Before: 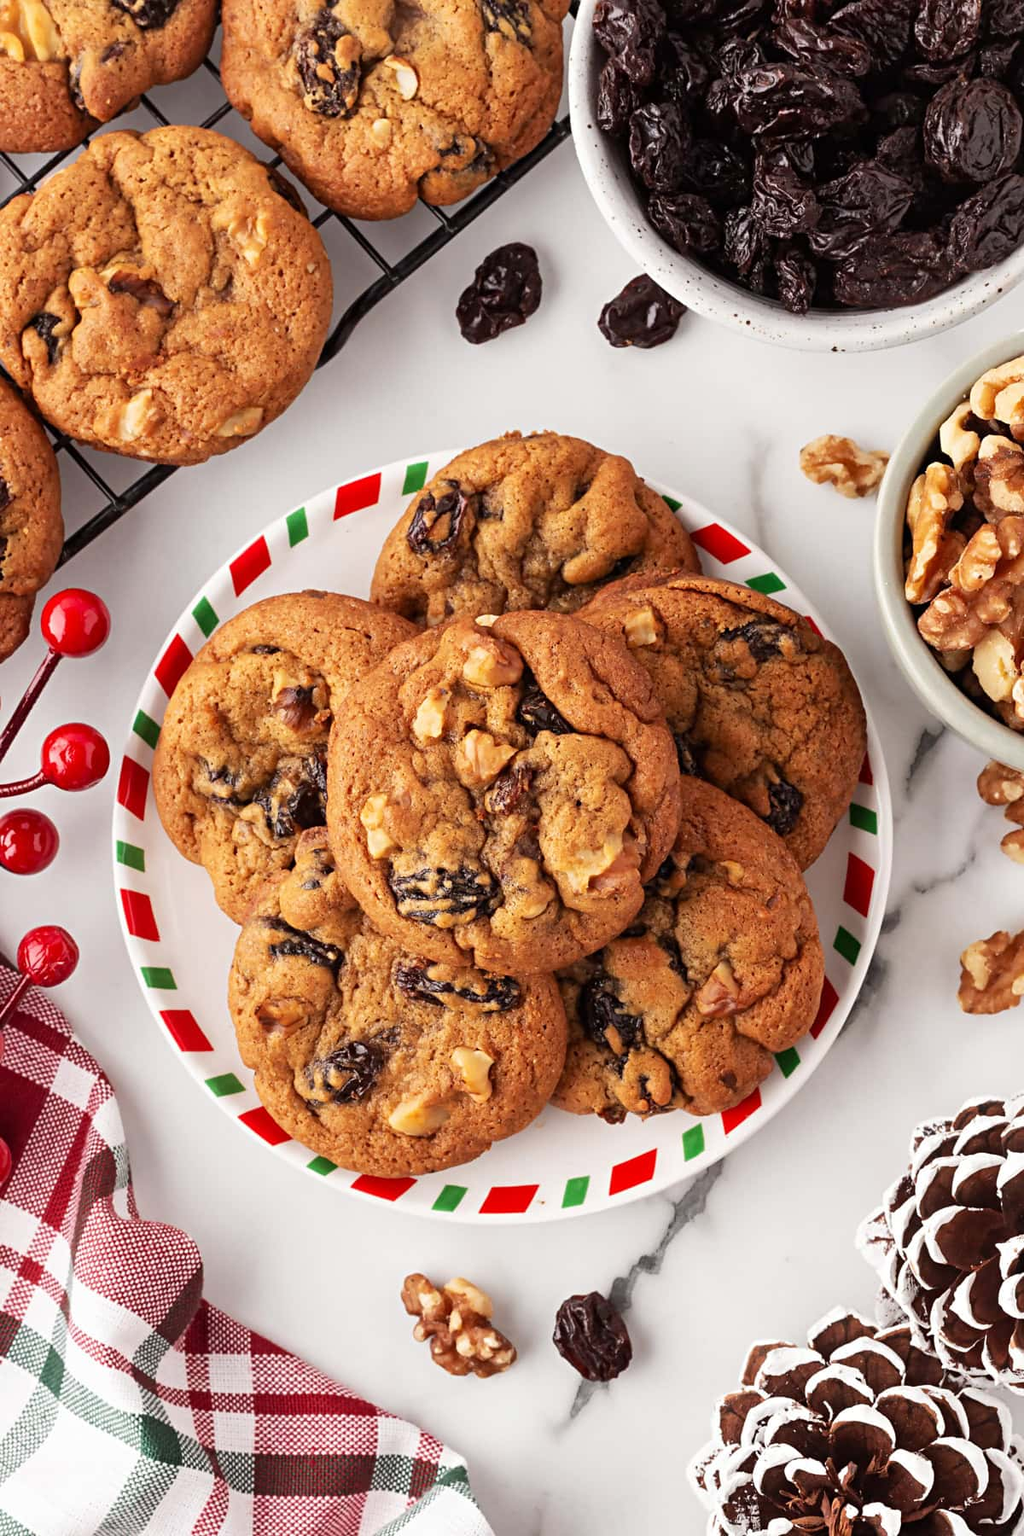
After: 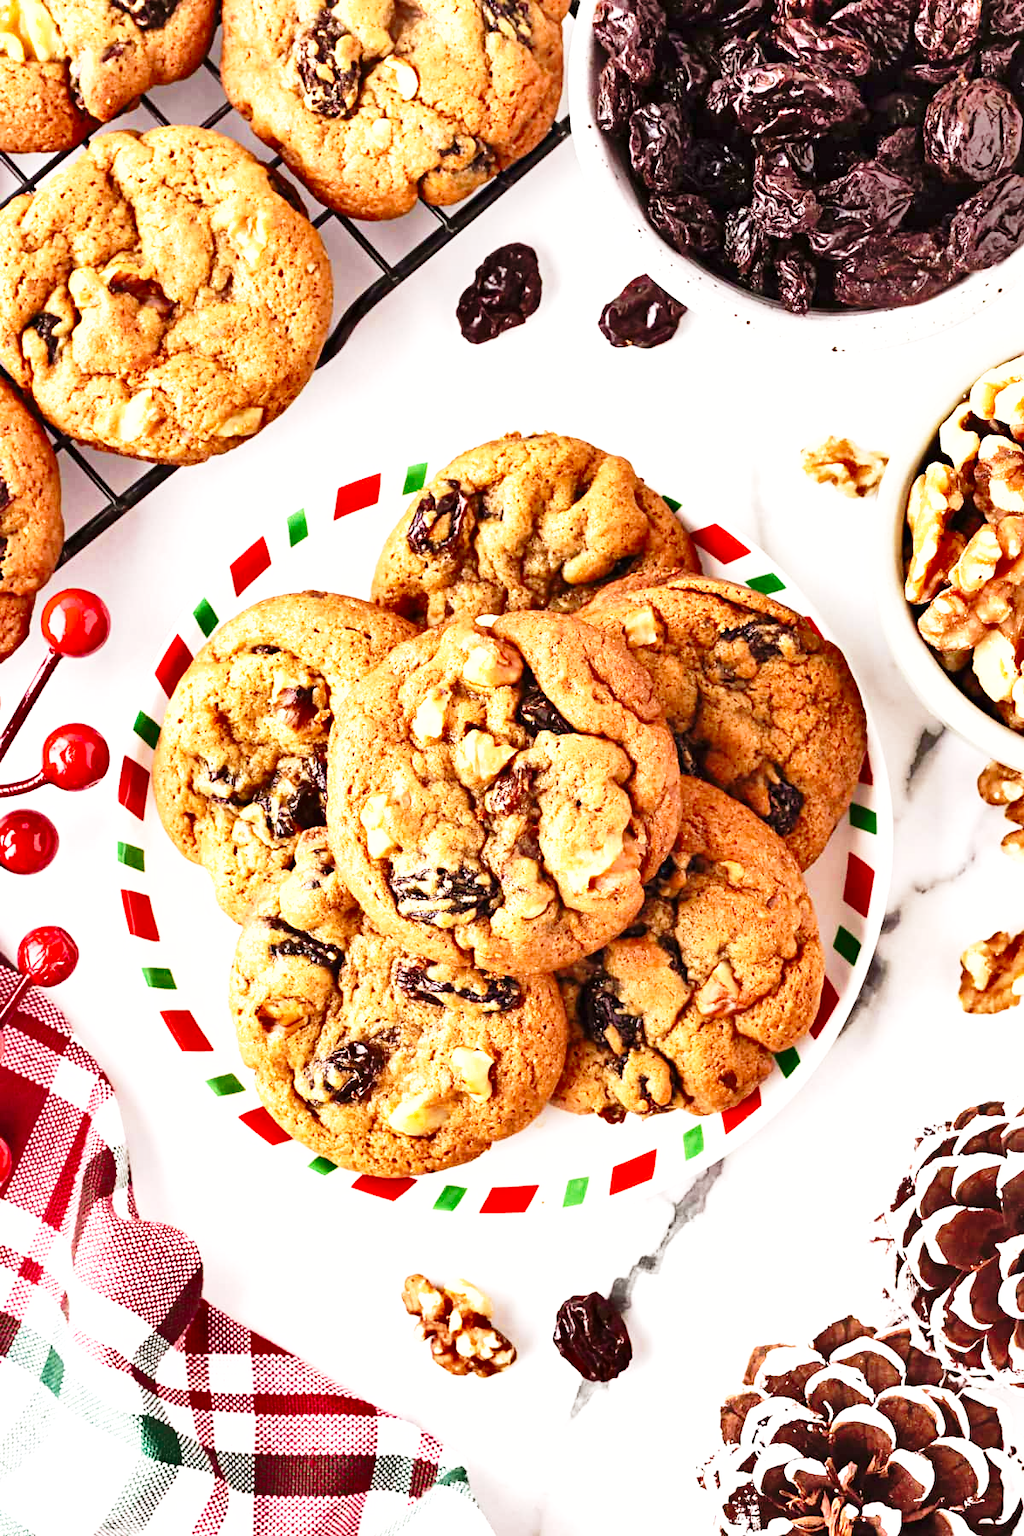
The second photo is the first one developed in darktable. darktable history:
base curve: curves: ch0 [(0, 0) (0.028, 0.03) (0.121, 0.232) (0.46, 0.748) (0.859, 0.968) (1, 1)], preserve colors none
shadows and highlights: low approximation 0.01, soften with gaussian
exposure: exposure 0.935 EV, compensate highlight preservation false
velvia: strength 39.63%
